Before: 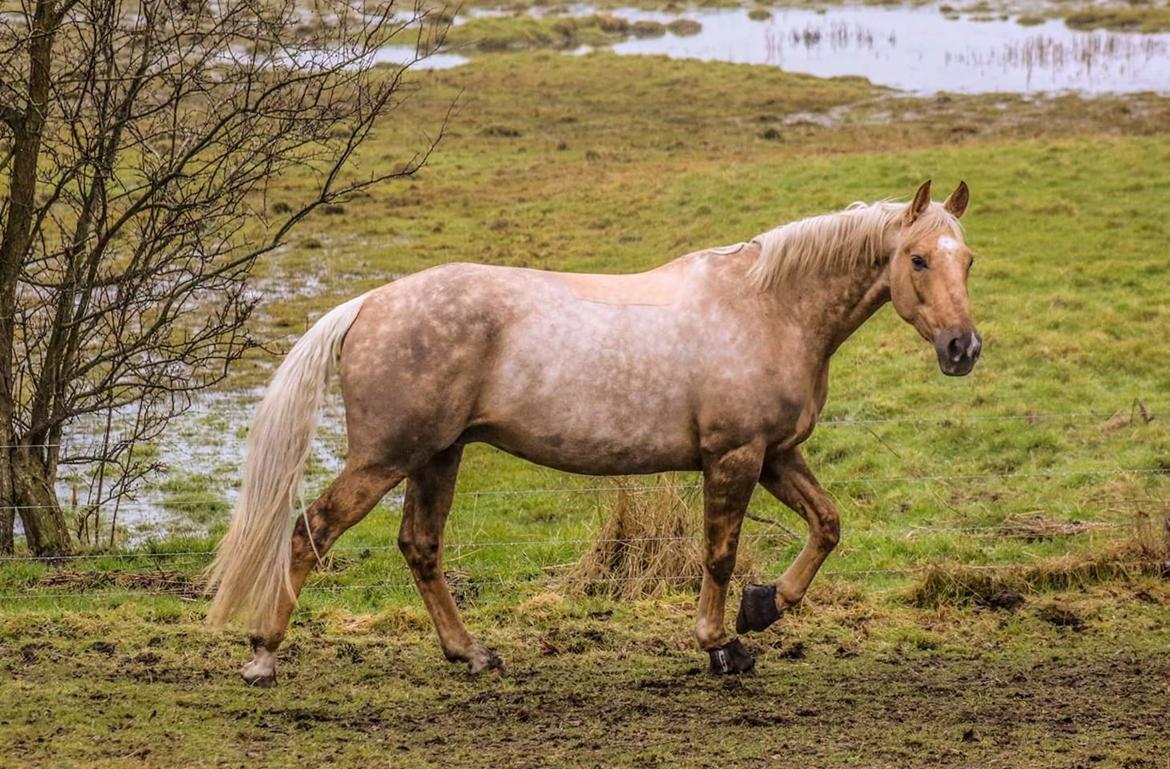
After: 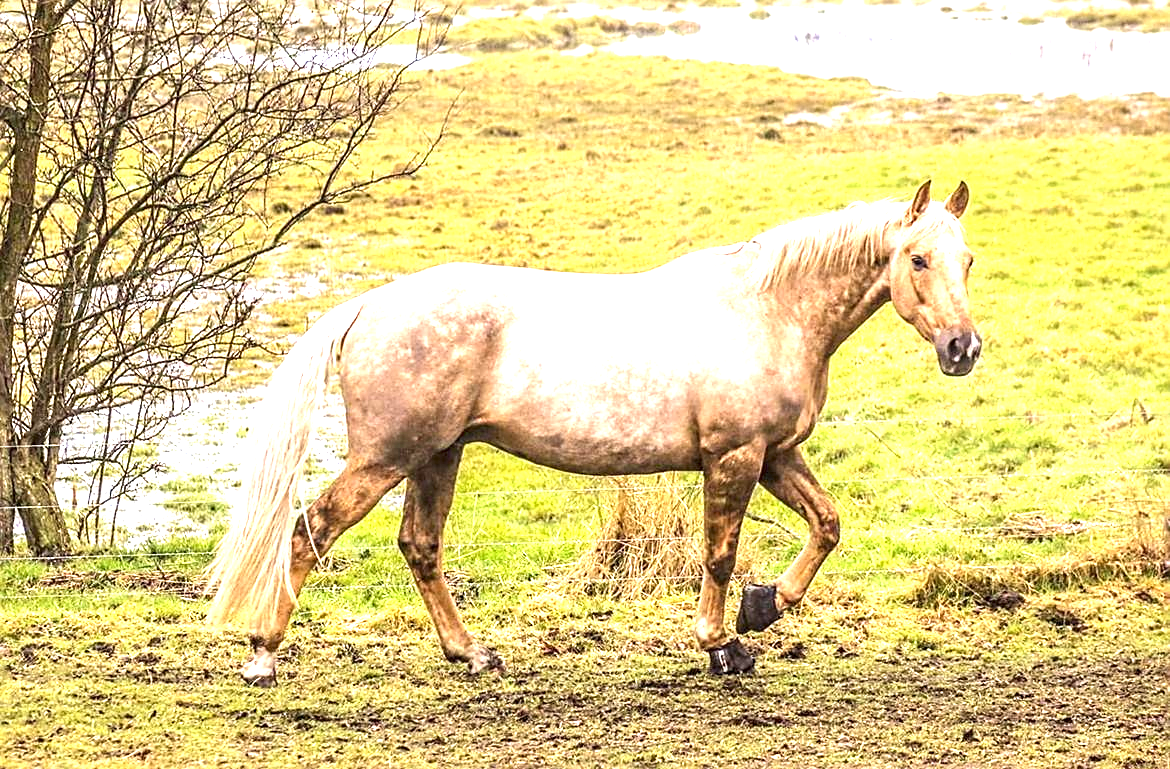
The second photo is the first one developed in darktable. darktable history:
exposure: black level correction 0, exposure 1.908 EV, compensate highlight preservation false
sharpen: on, module defaults
